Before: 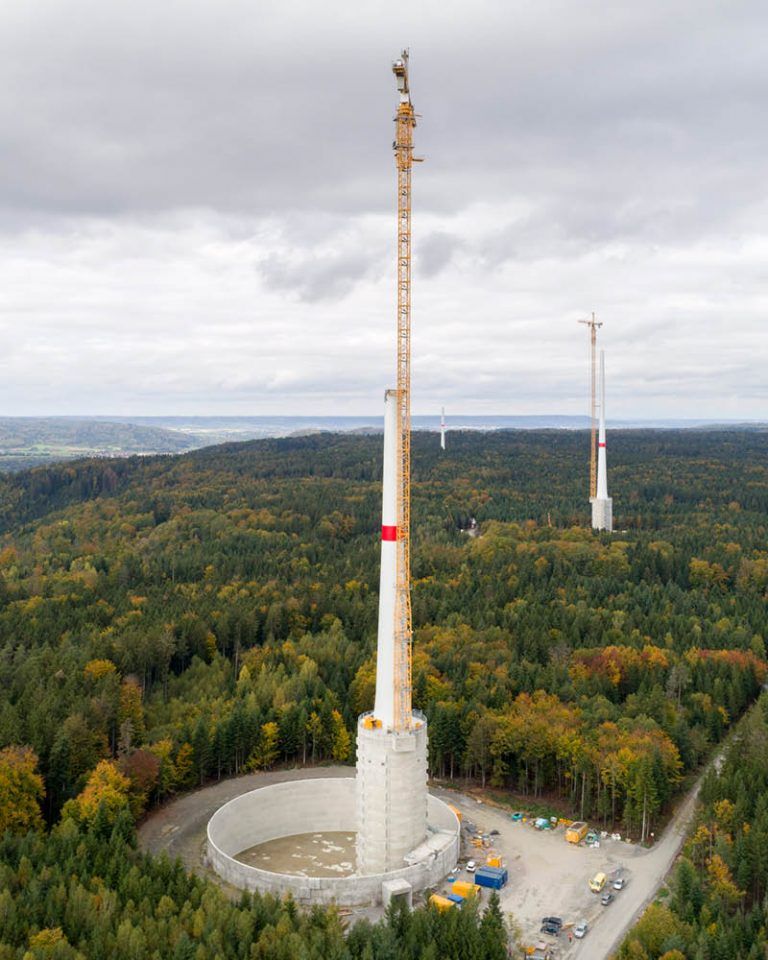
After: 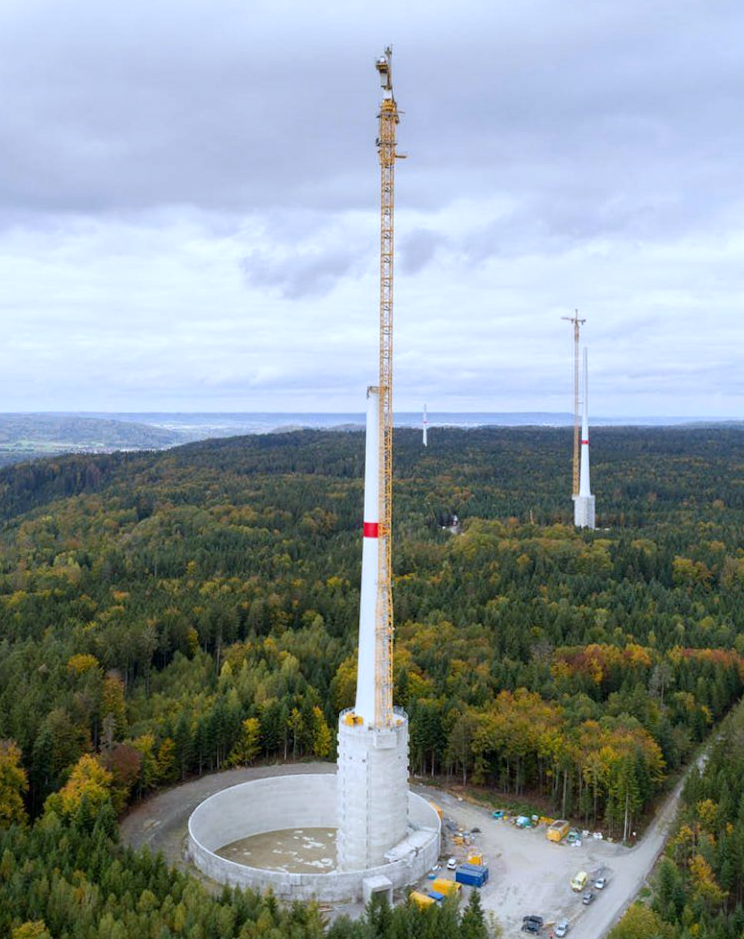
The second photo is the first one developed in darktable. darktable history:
rotate and perspective: rotation 0.192°, lens shift (horizontal) -0.015, crop left 0.005, crop right 0.996, crop top 0.006, crop bottom 0.99
crop and rotate: left 1.774%, right 0.633%, bottom 1.28%
white balance: red 0.926, green 1.003, blue 1.133
